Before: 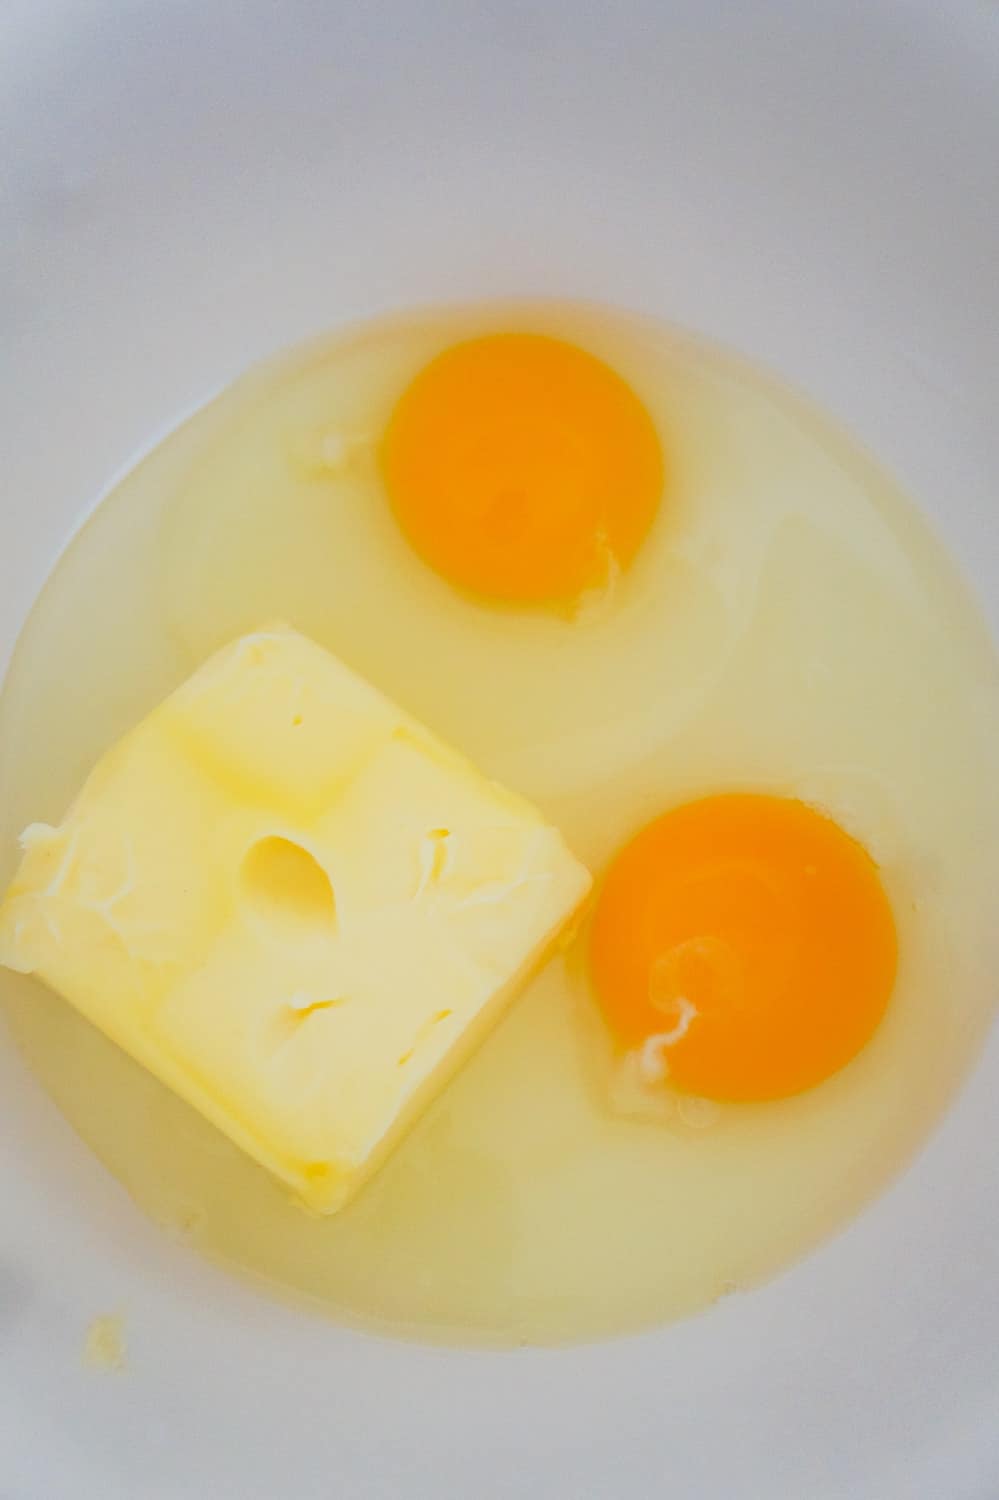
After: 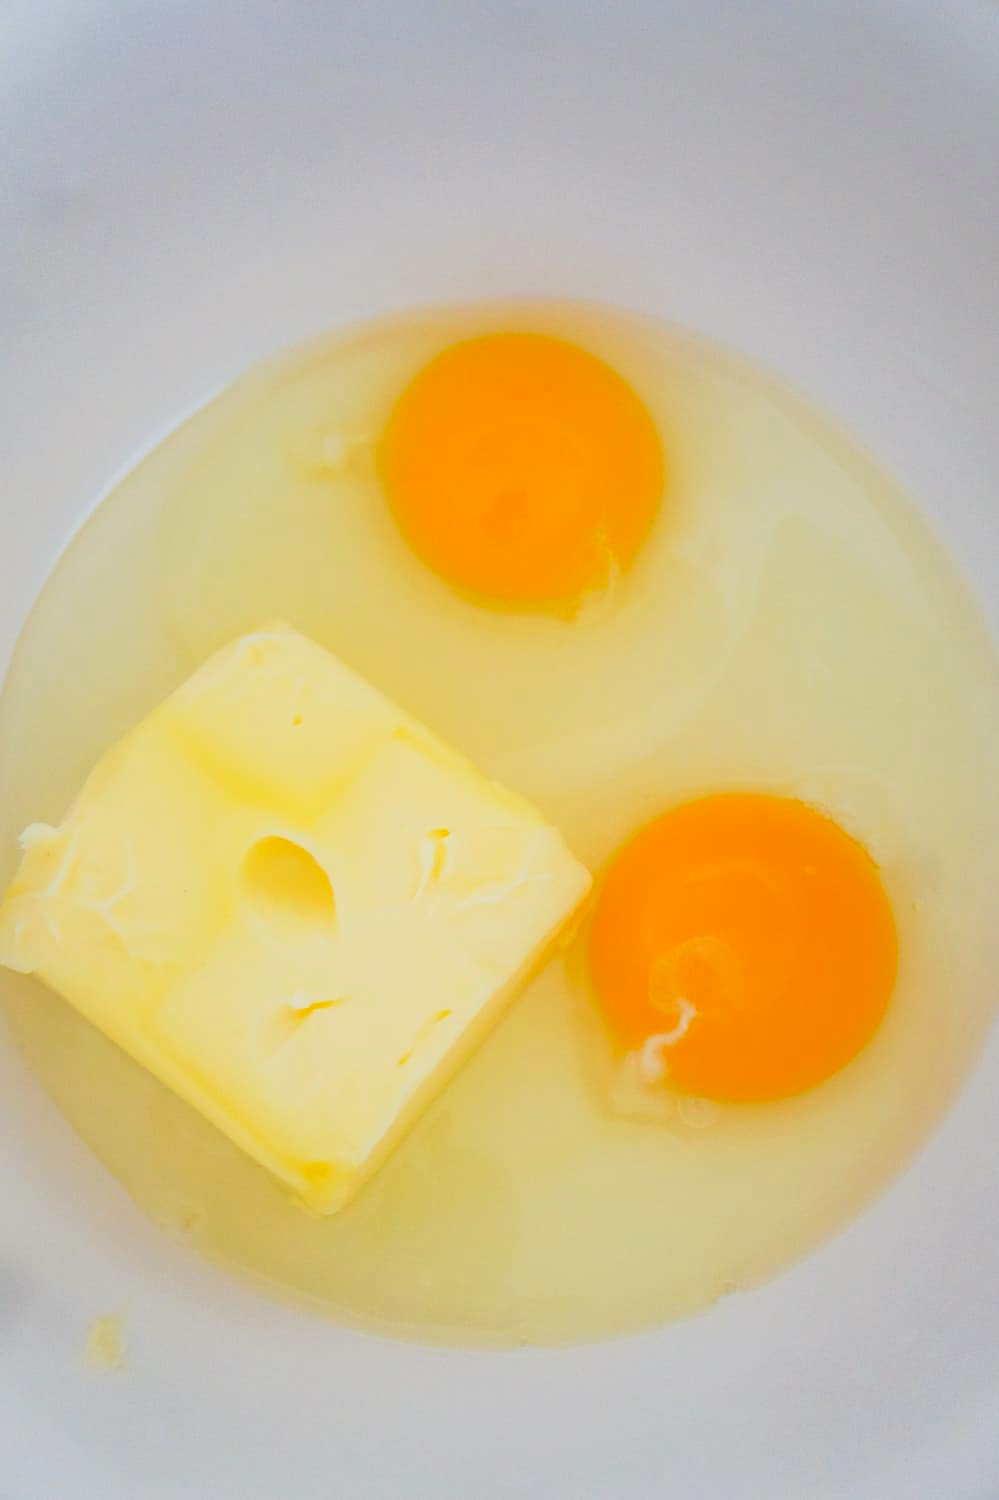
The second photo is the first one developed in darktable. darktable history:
contrast brightness saturation: contrast 0.104, brightness 0.026, saturation 0.095
